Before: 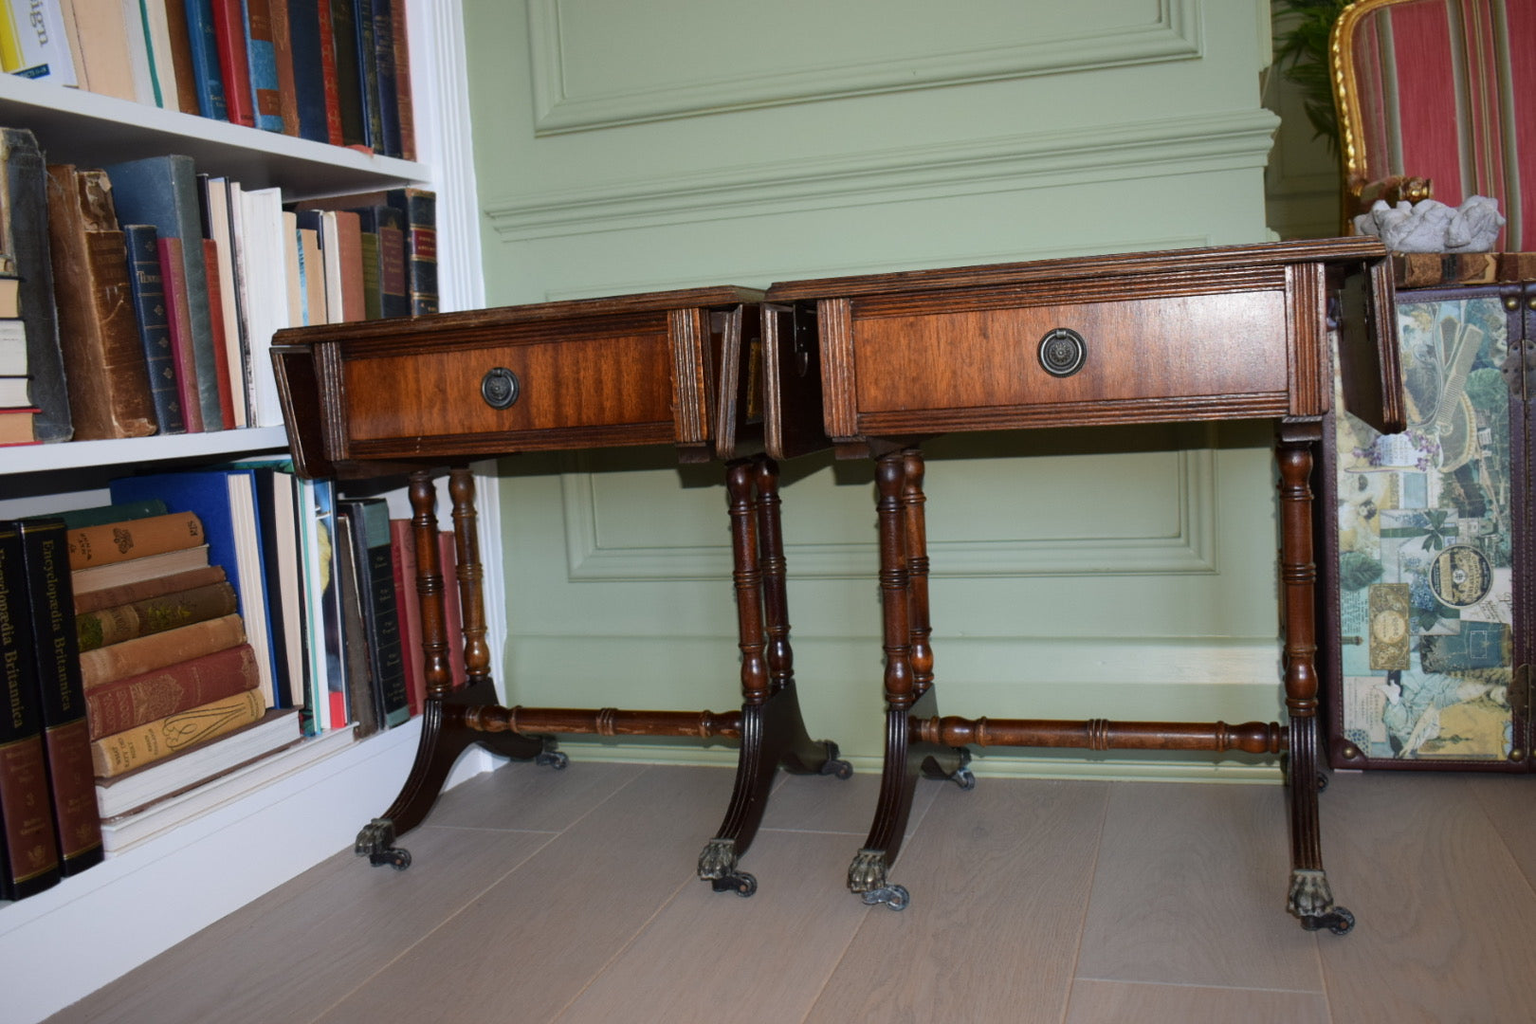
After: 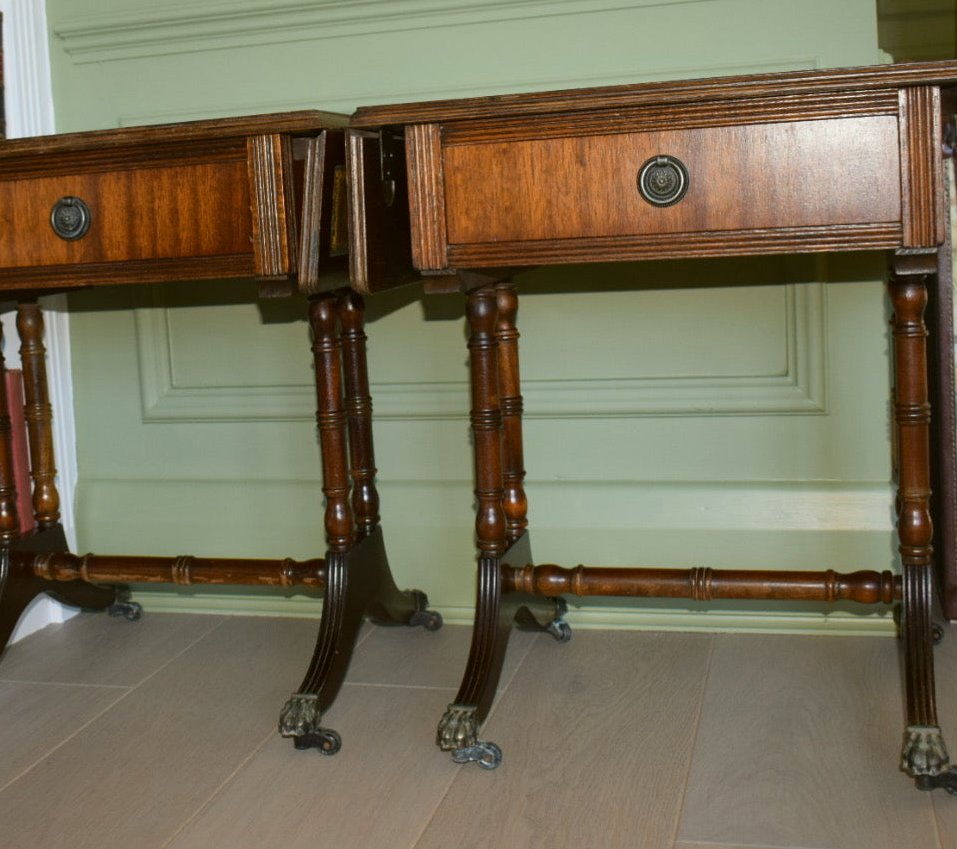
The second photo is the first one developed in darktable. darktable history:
crop and rotate: left 28.256%, top 17.734%, right 12.656%, bottom 3.573%
color balance rgb: perceptual saturation grading › global saturation 10%, global vibrance 10%
color balance: mode lift, gamma, gain (sRGB), lift [1.04, 1, 1, 0.97], gamma [1.01, 1, 1, 0.97], gain [0.96, 1, 1, 0.97]
local contrast: mode bilateral grid, contrast 20, coarseness 50, detail 120%, midtone range 0.2
